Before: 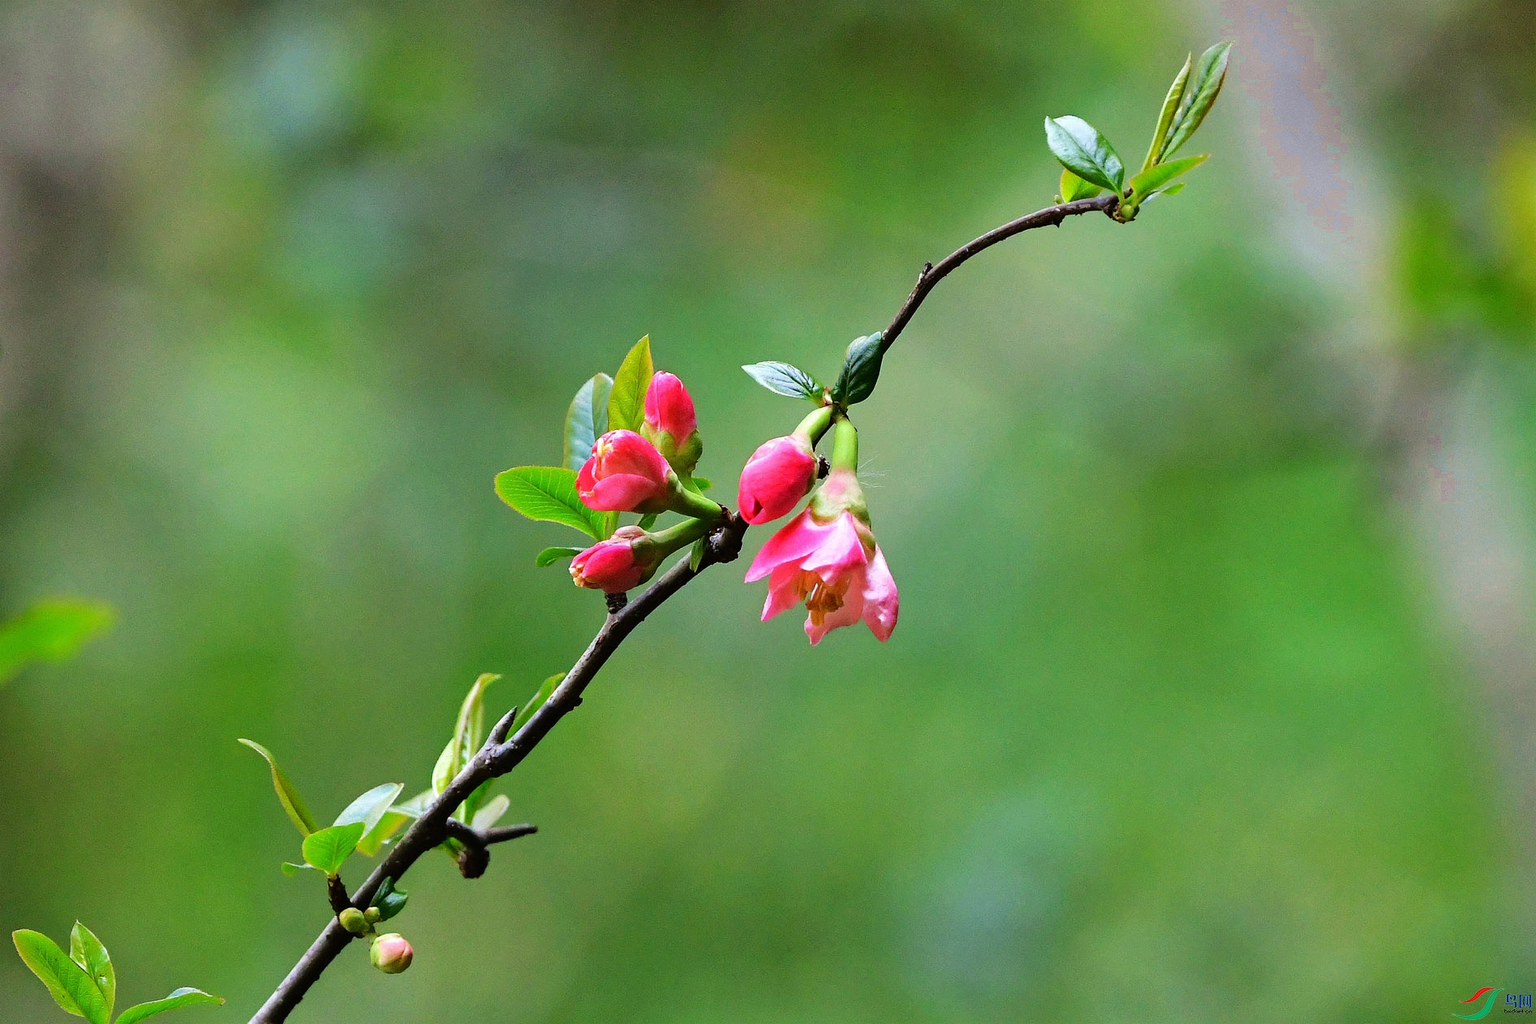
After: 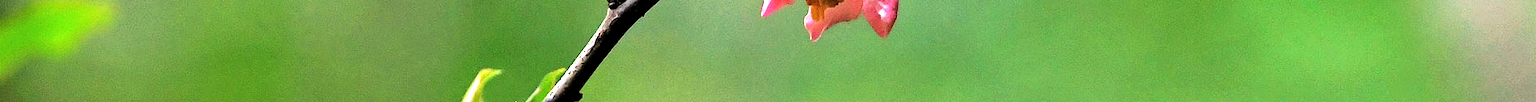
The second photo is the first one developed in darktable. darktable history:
exposure: black level correction 0, exposure 0.9 EV, compensate highlight preservation false
white balance: red 1.045, blue 0.932
levels: levels [0.116, 0.574, 1]
crop and rotate: top 59.084%, bottom 30.916%
